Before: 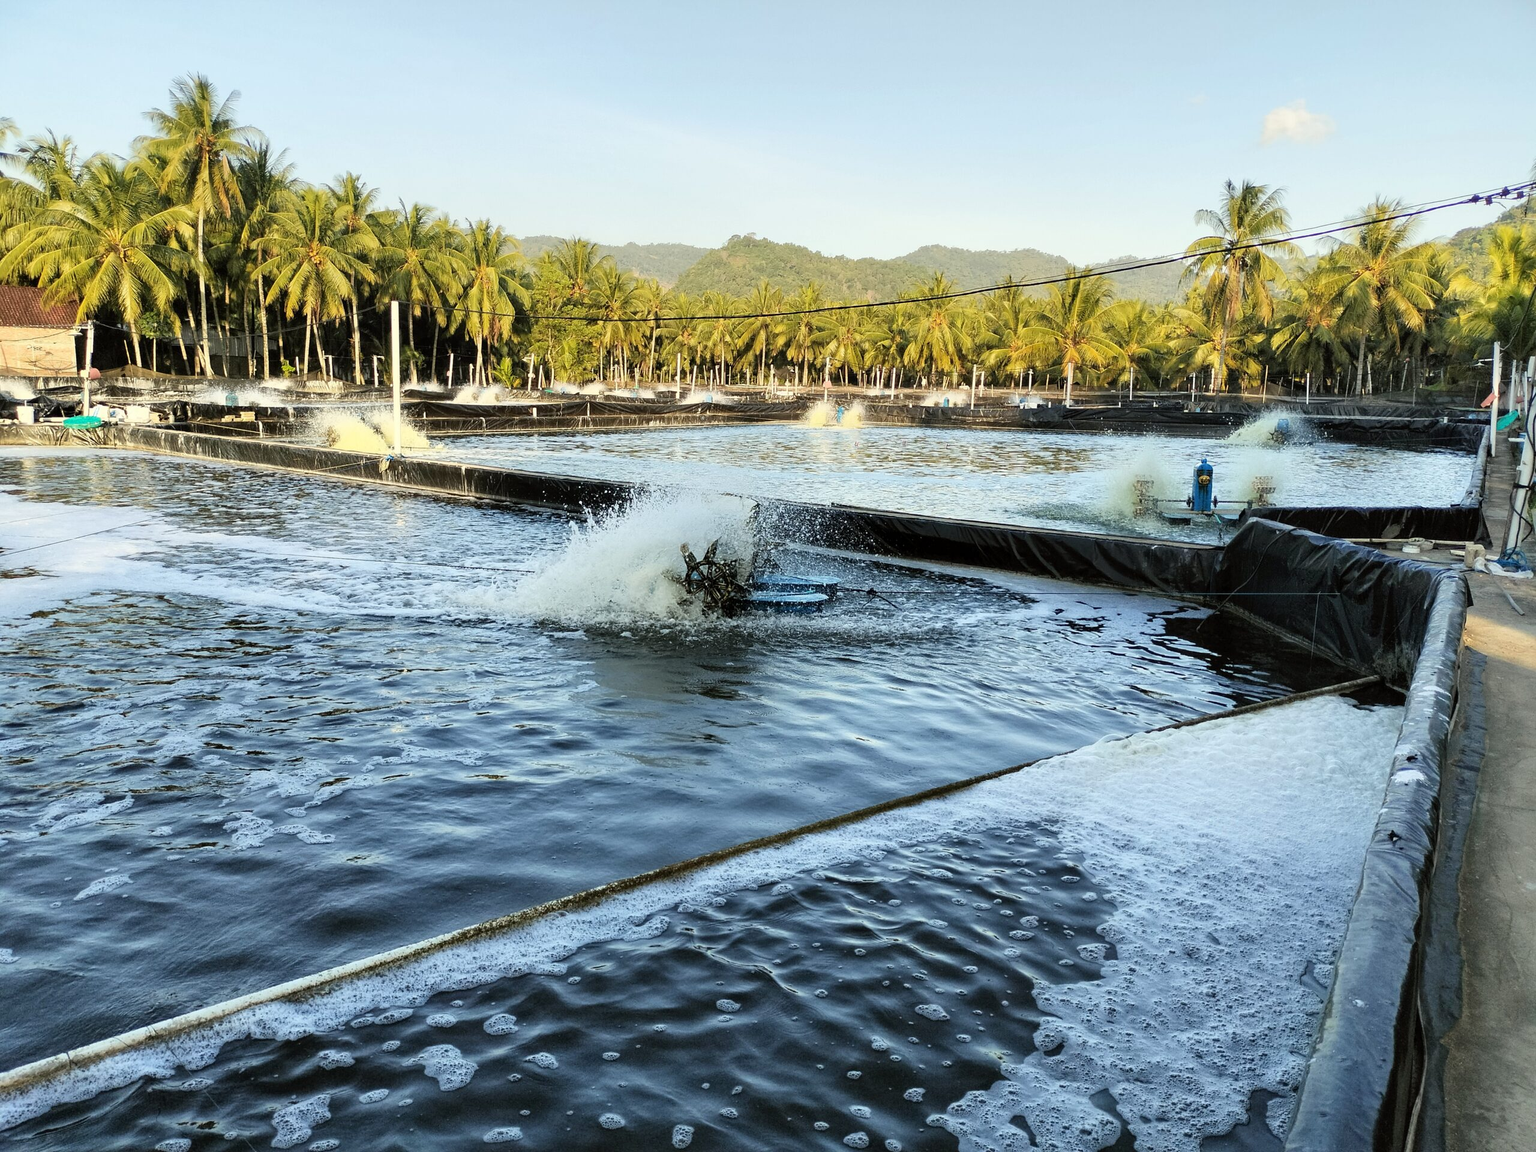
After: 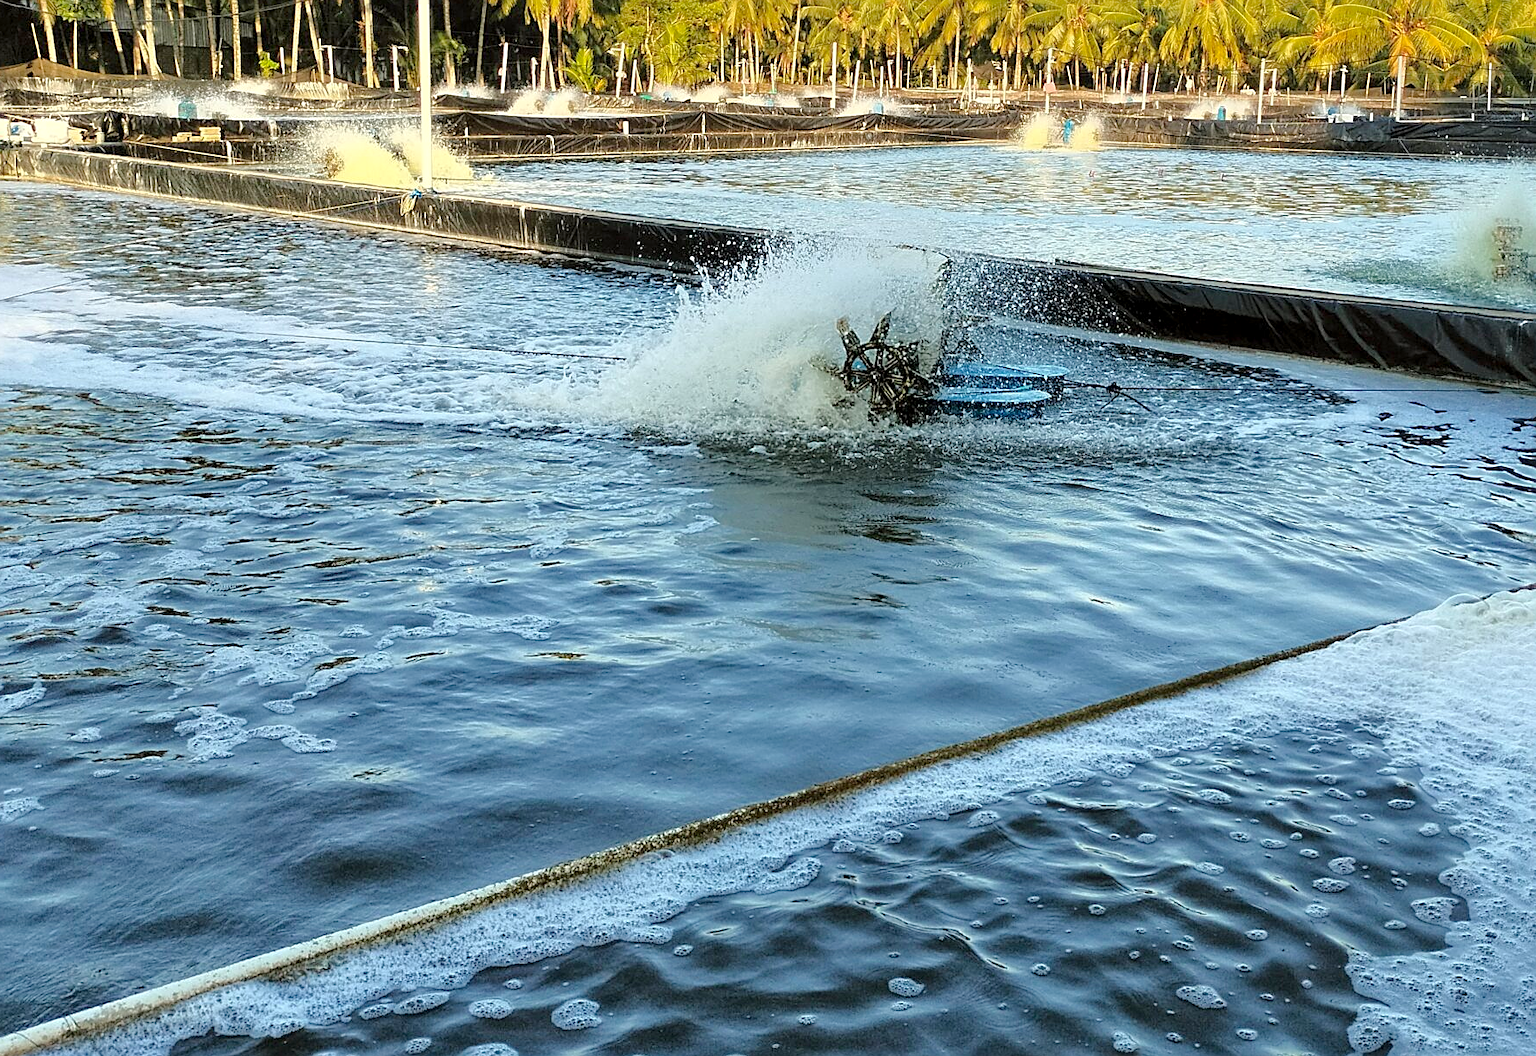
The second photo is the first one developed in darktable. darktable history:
sharpen: on, module defaults
local contrast: highlights 106%, shadows 97%, detail 119%, midtone range 0.2
exposure: black level correction 0, exposure 0.951 EV, compensate highlight preservation false
tone equalizer: -8 EV -0.033 EV, -7 EV 0.039 EV, -6 EV -0.006 EV, -5 EV 0.007 EV, -4 EV -0.046 EV, -3 EV -0.239 EV, -2 EV -0.644 EV, -1 EV -0.977 EV, +0 EV -0.963 EV, edges refinement/feathering 500, mask exposure compensation -1.57 EV, preserve details no
crop: left 6.691%, top 28.145%, right 24.234%, bottom 8.509%
